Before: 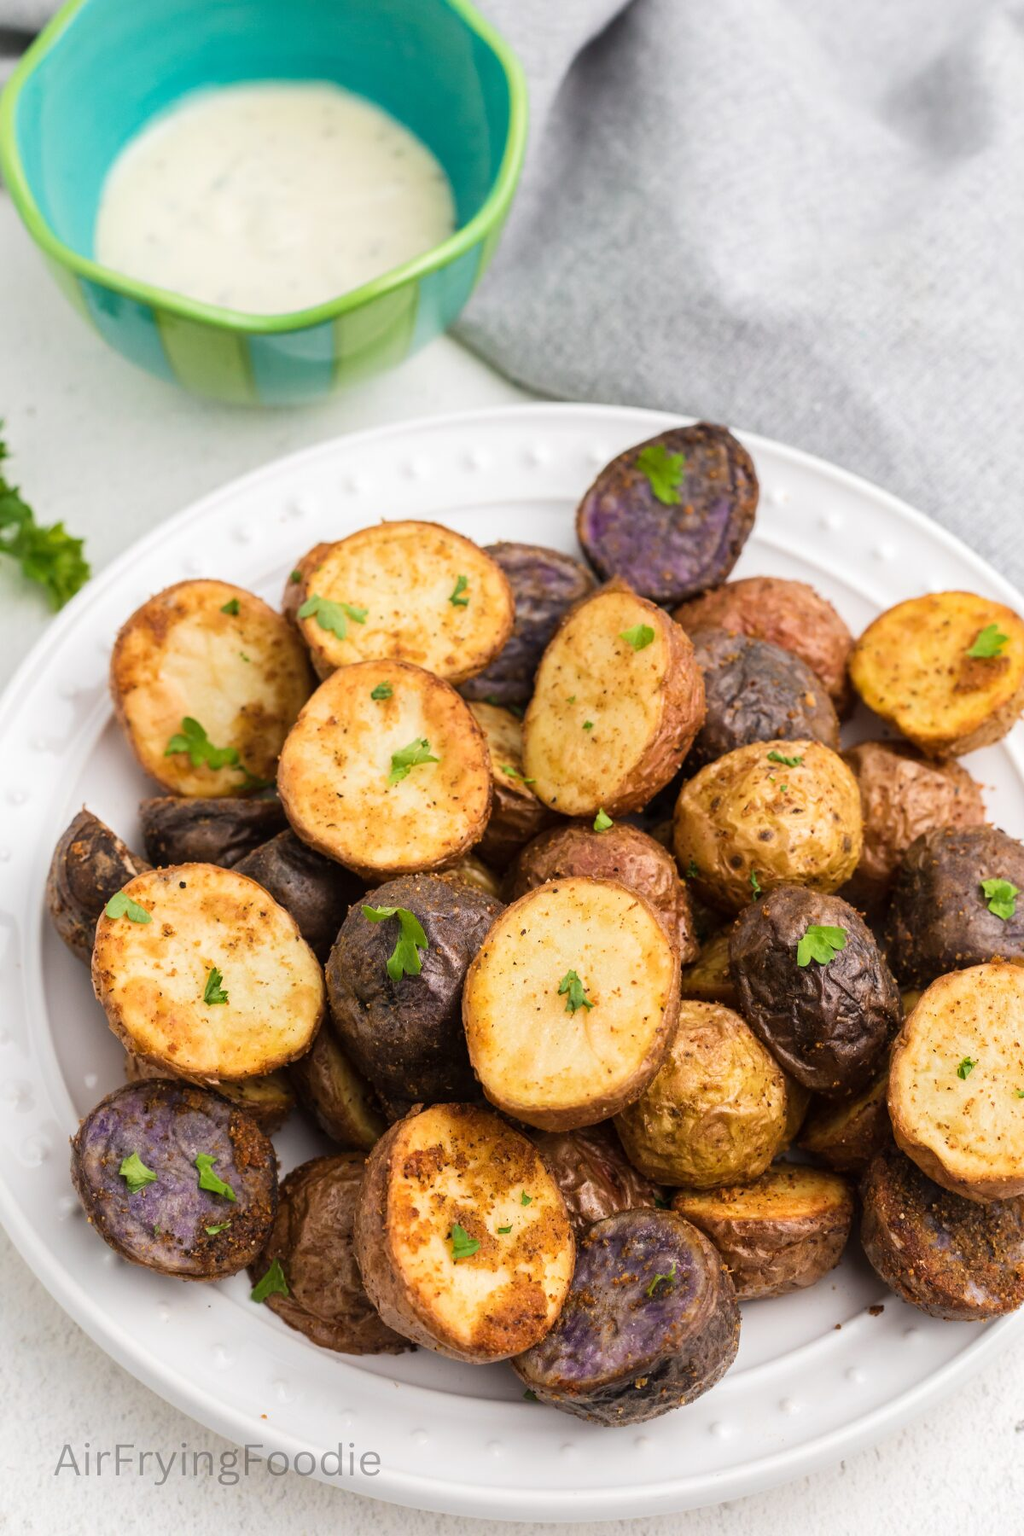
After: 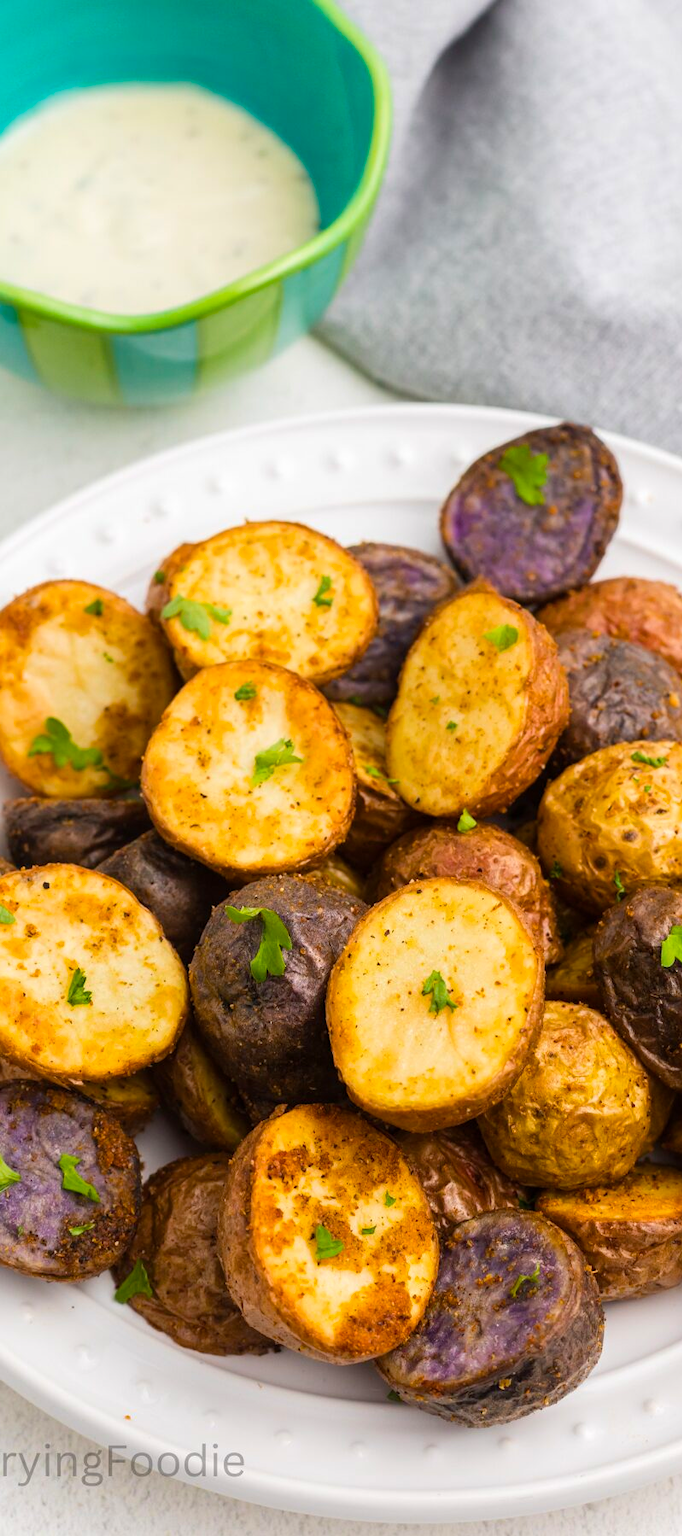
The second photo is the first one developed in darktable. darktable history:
crop and rotate: left 13.409%, right 19.924%
color balance rgb: perceptual saturation grading › global saturation 20%, global vibrance 20%
